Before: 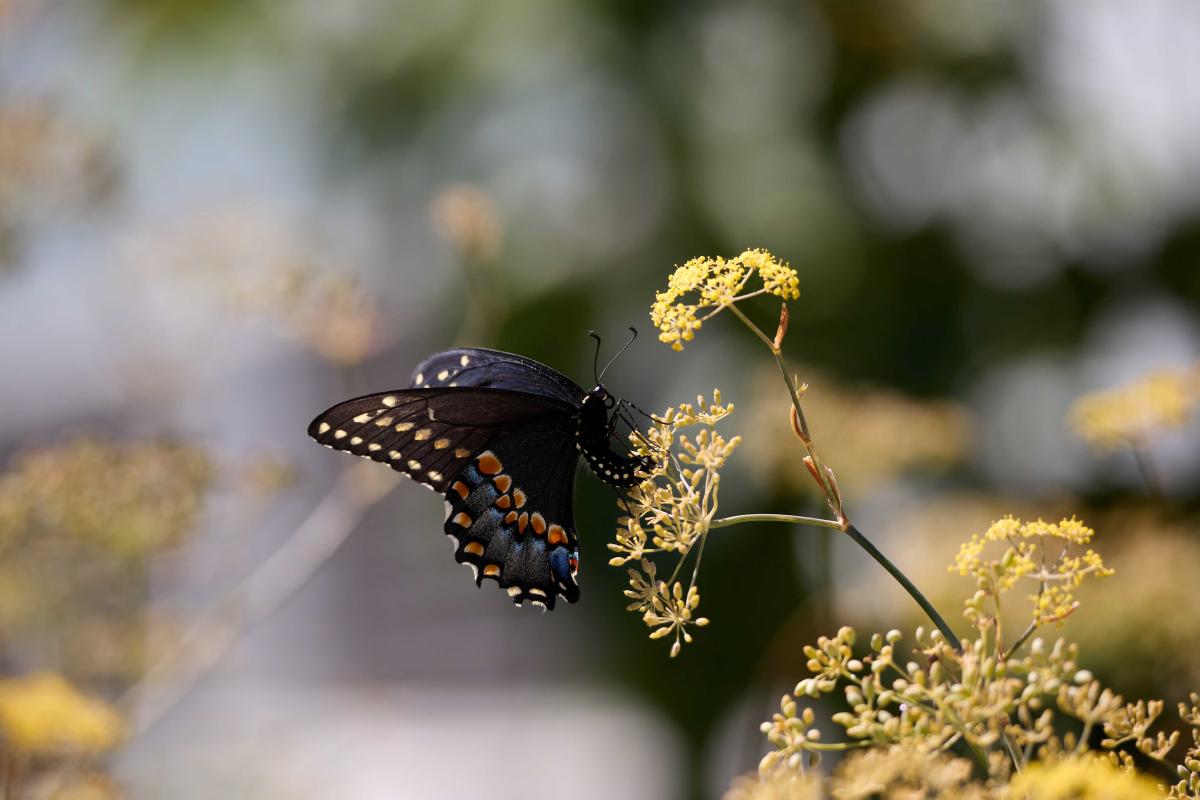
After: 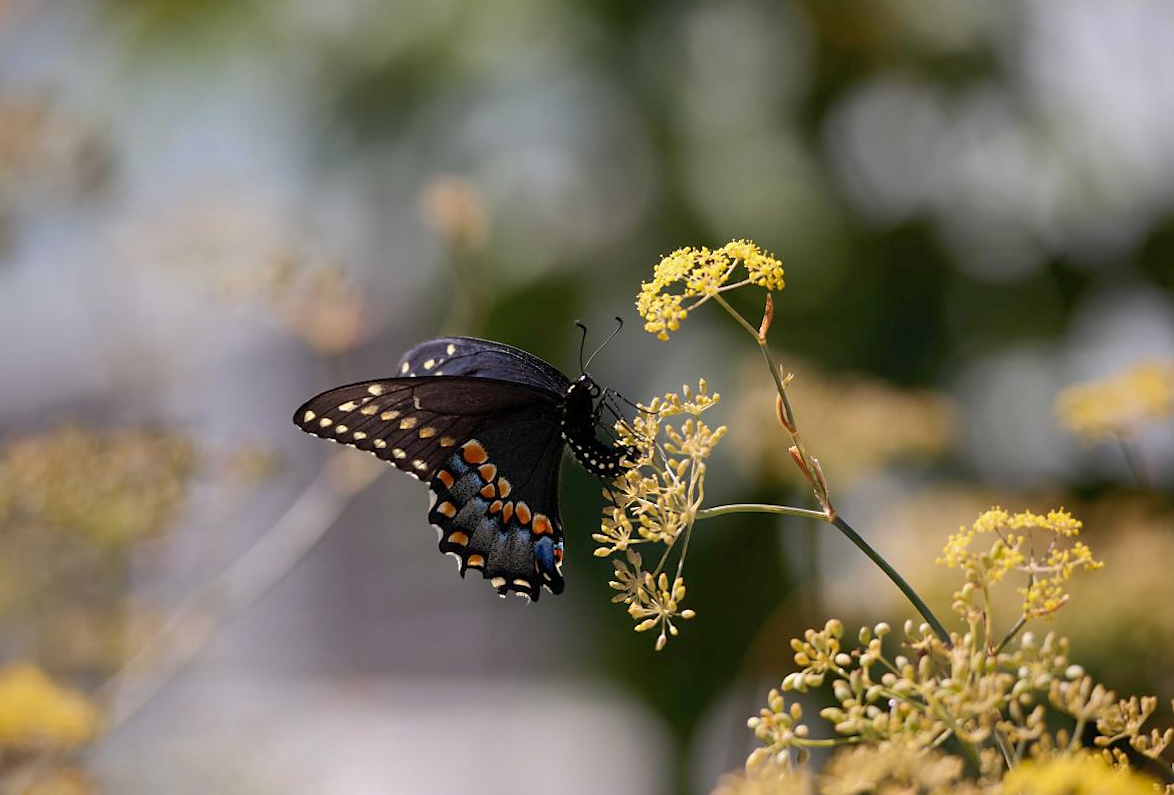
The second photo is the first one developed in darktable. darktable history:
rotate and perspective: rotation 0.226°, lens shift (vertical) -0.042, crop left 0.023, crop right 0.982, crop top 0.006, crop bottom 0.994
sharpen: radius 1.458, amount 0.398, threshold 1.271
shadows and highlights: on, module defaults
